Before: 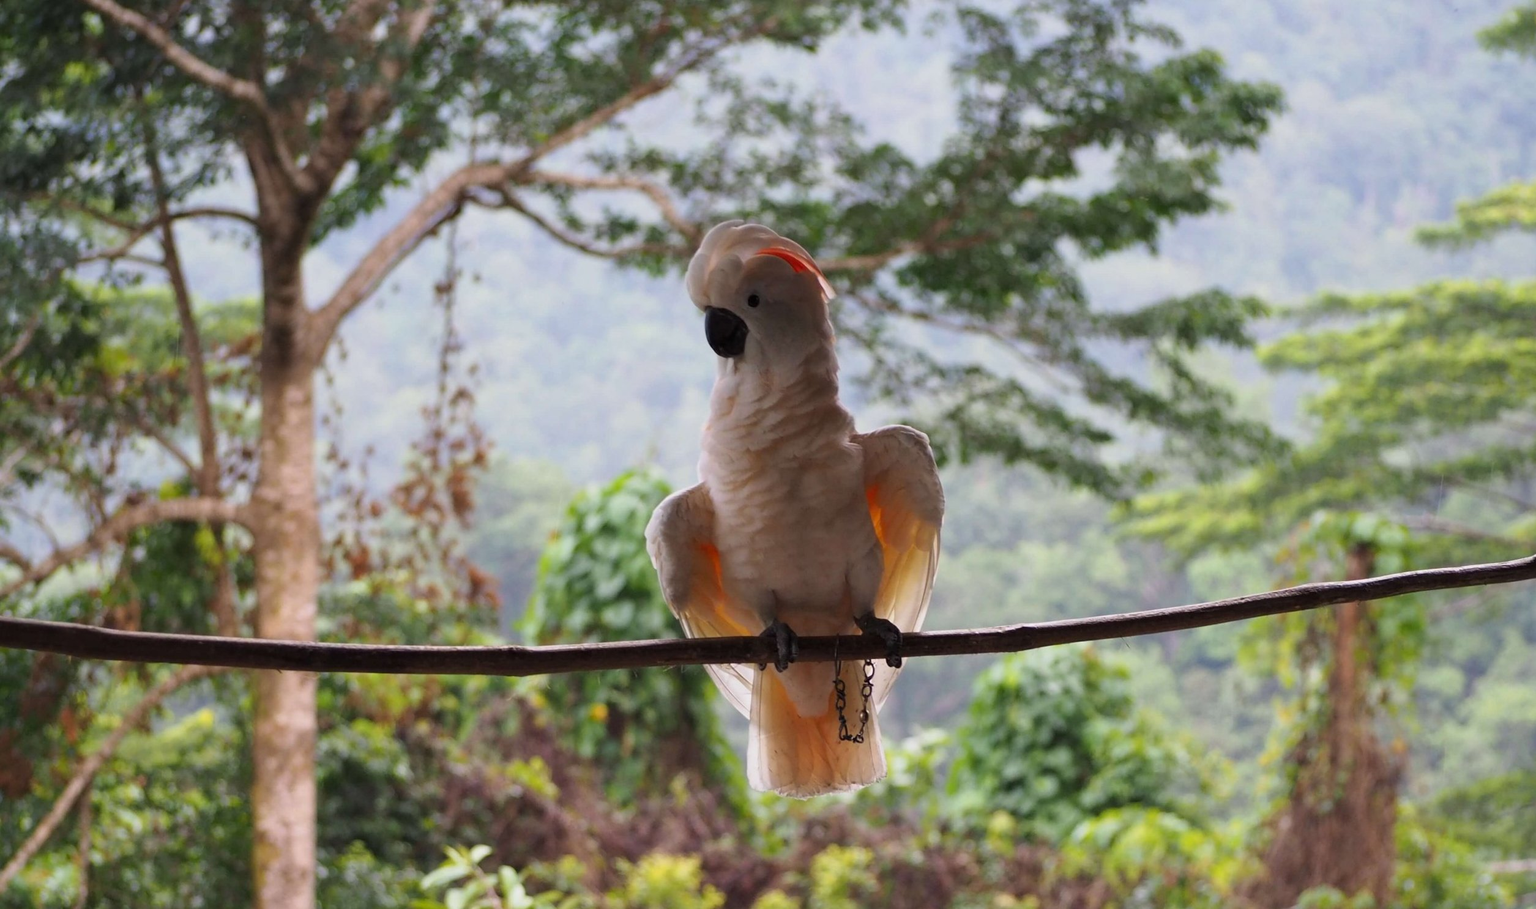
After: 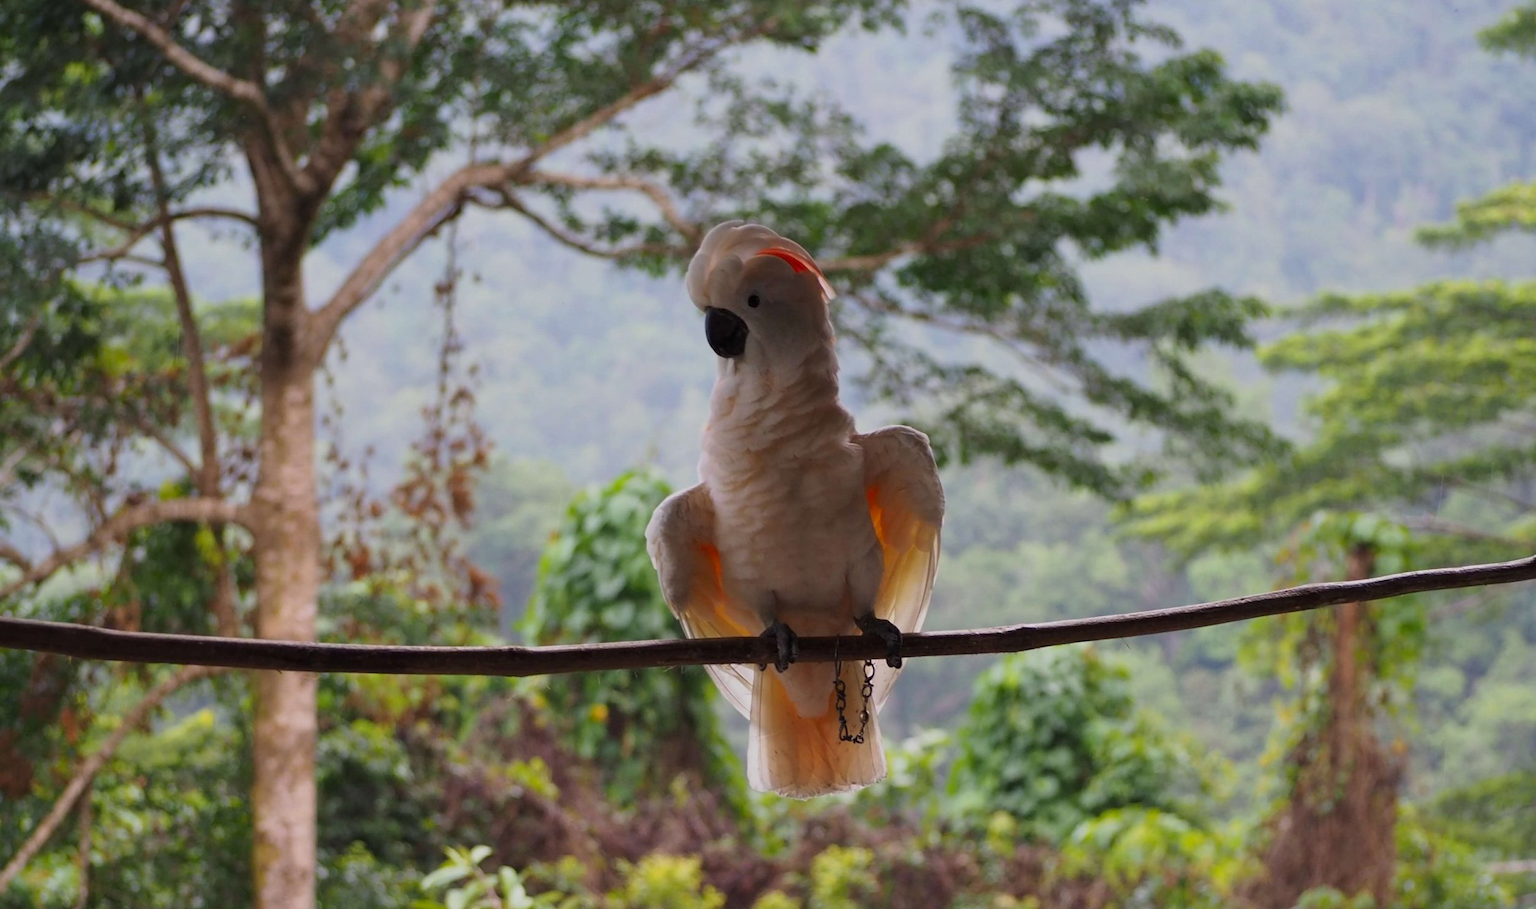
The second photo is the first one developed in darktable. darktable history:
shadows and highlights: radius 120.96, shadows 21.39, white point adjustment -9.61, highlights -15.83, soften with gaussian
